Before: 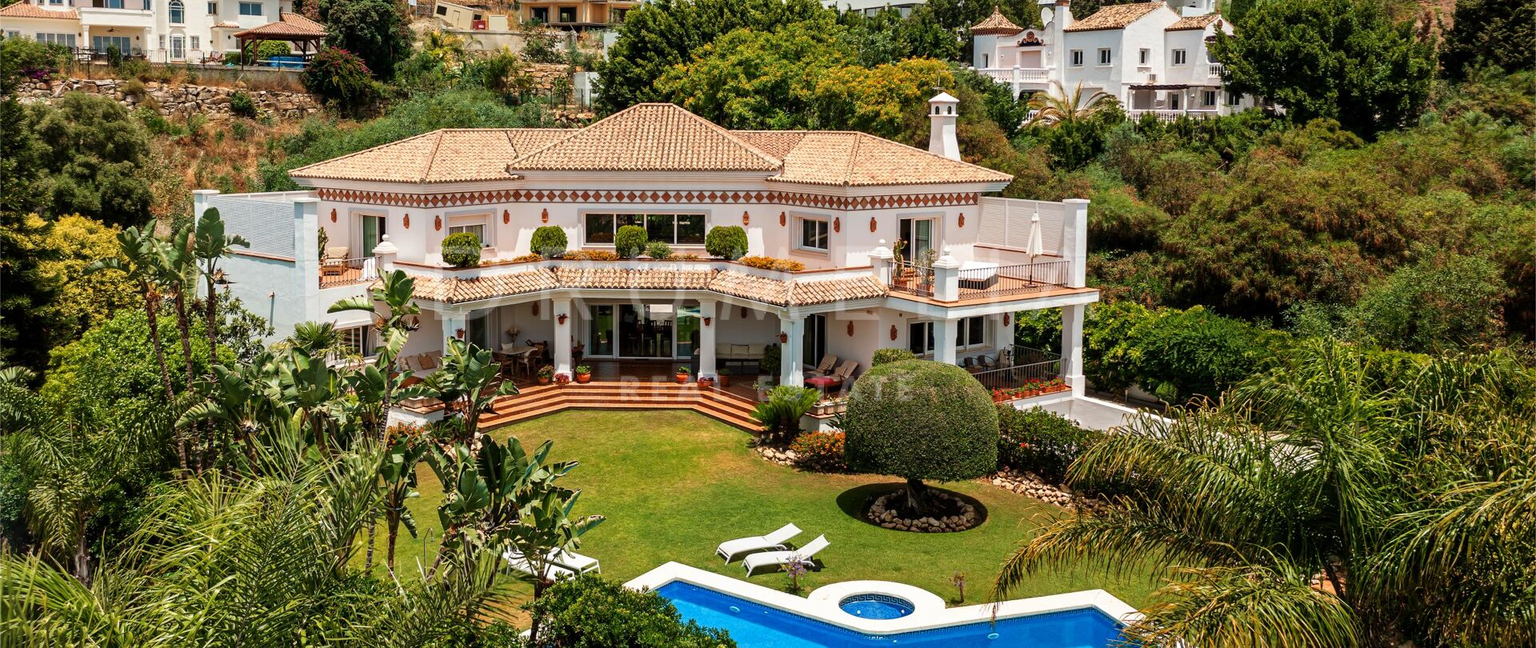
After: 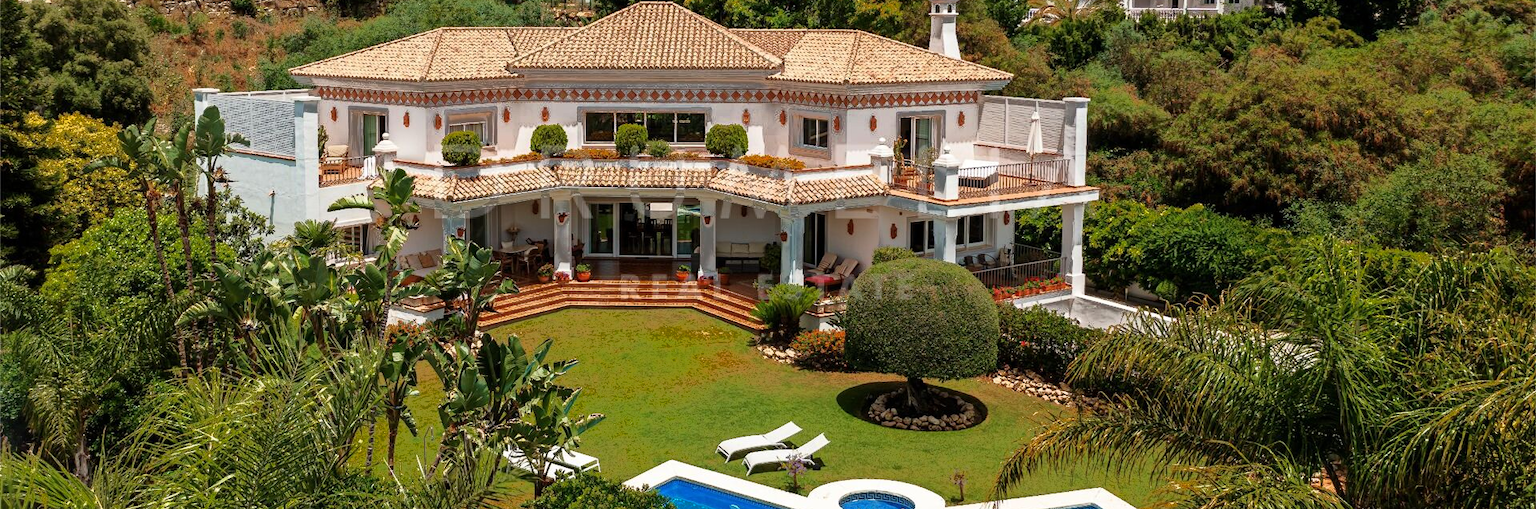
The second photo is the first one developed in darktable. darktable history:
crop and rotate: top 15.774%, bottom 5.506%
fill light: exposure -0.73 EV, center 0.69, width 2.2
